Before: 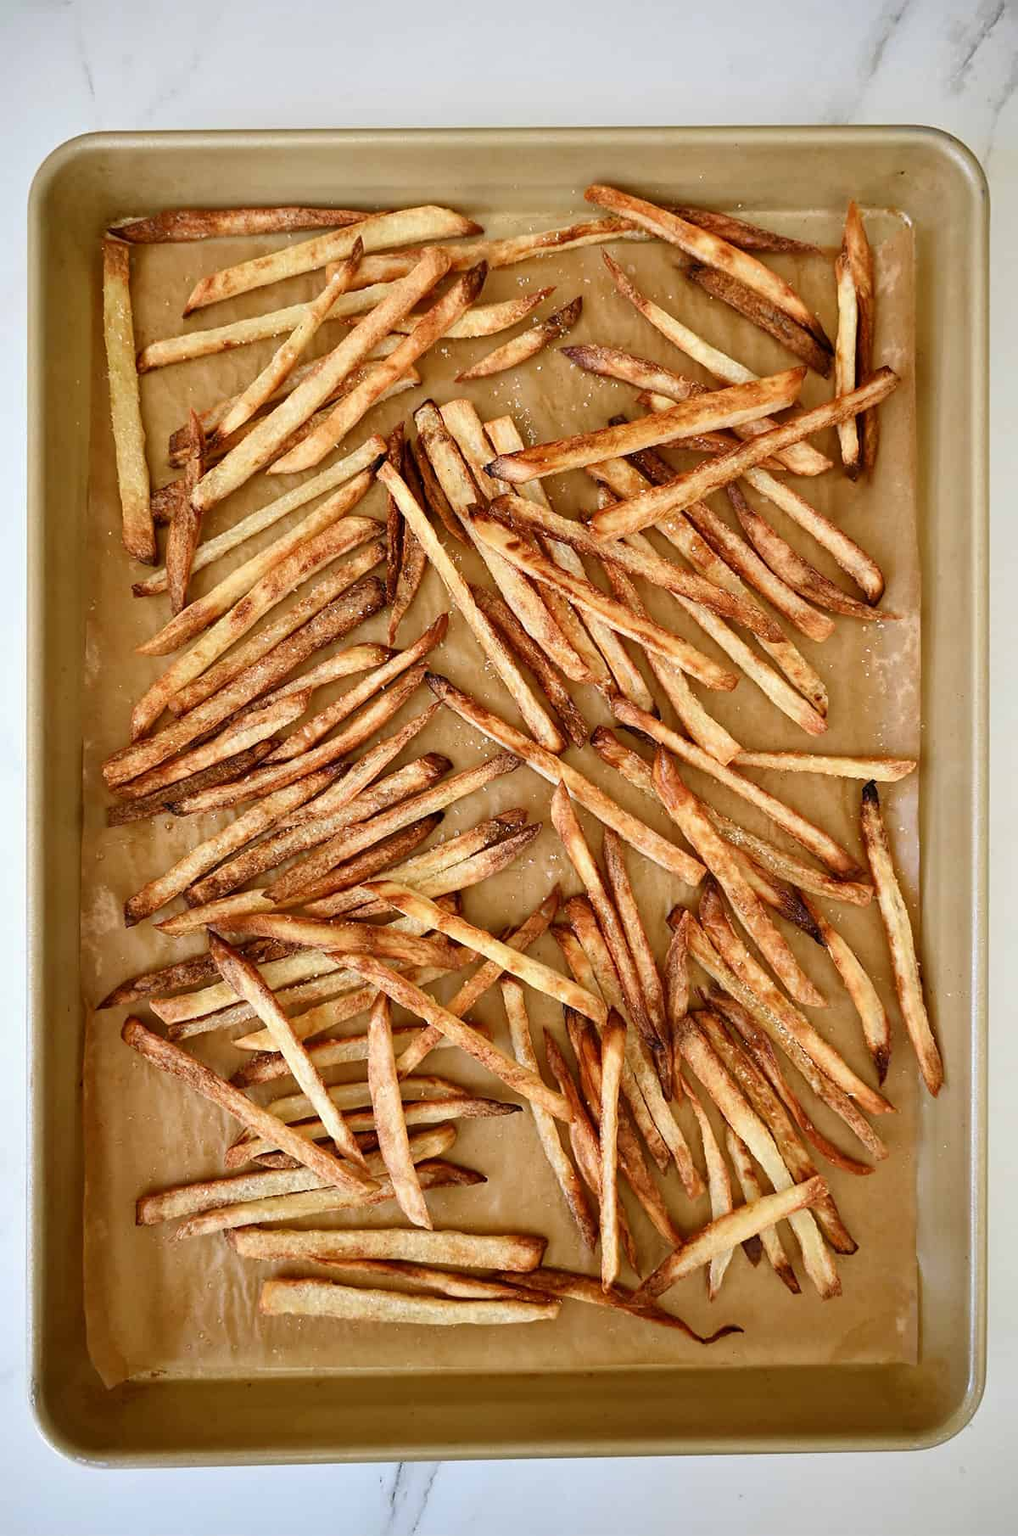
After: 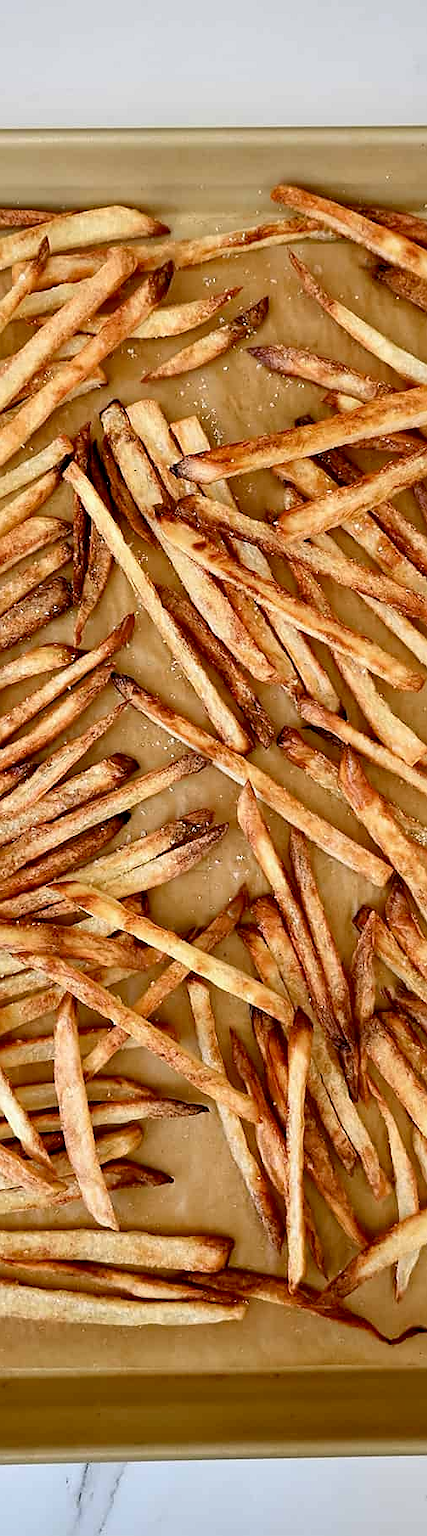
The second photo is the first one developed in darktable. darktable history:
crop: left 30.865%, right 27.134%
sharpen: radius 0.984, amount 0.614
exposure: black level correction 0.009, compensate highlight preservation false
